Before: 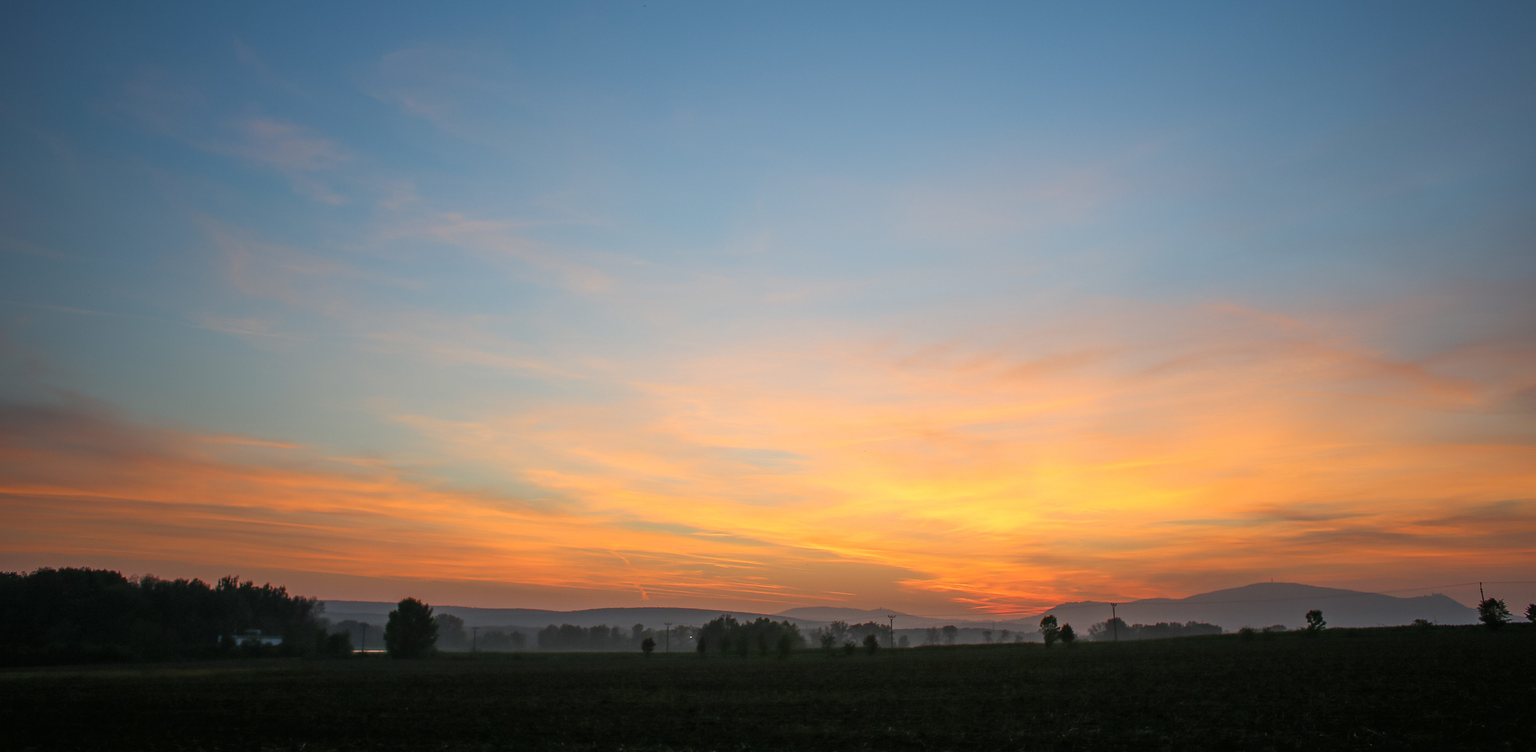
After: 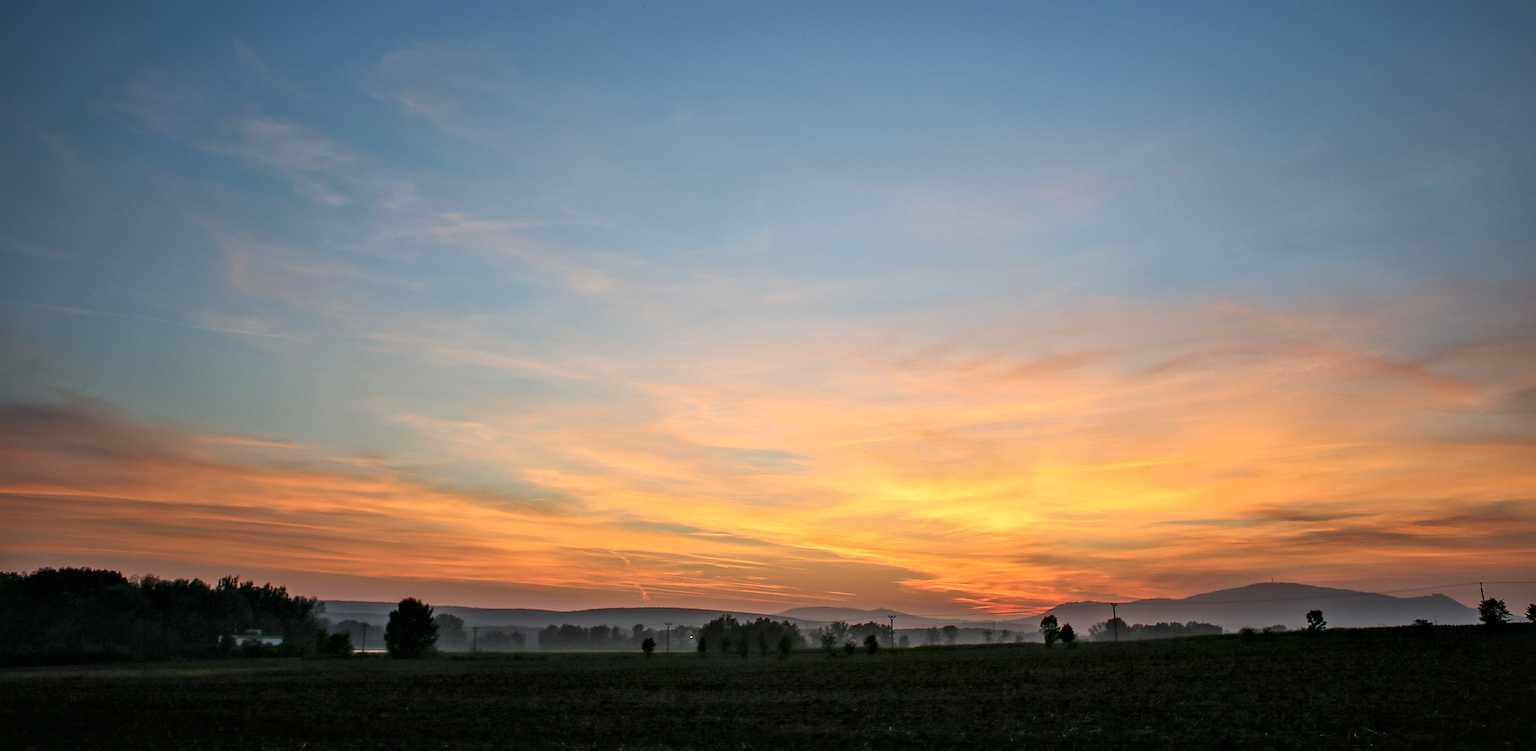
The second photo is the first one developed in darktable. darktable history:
local contrast: mode bilateral grid, contrast 70, coarseness 75, detail 180%, midtone range 0.2
